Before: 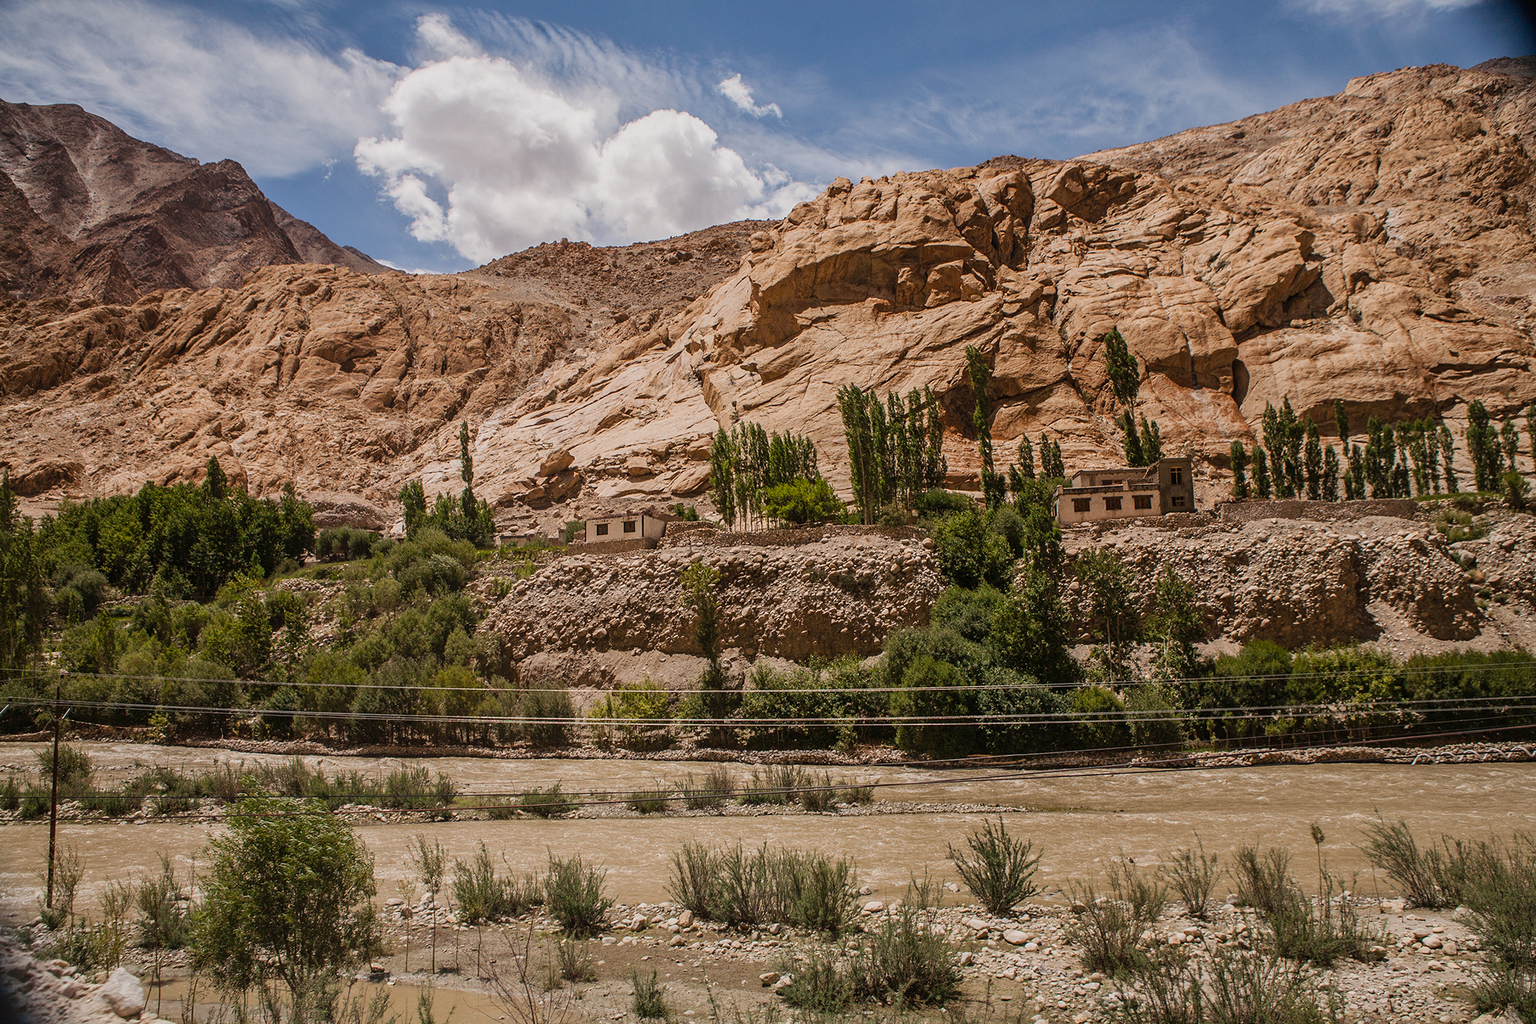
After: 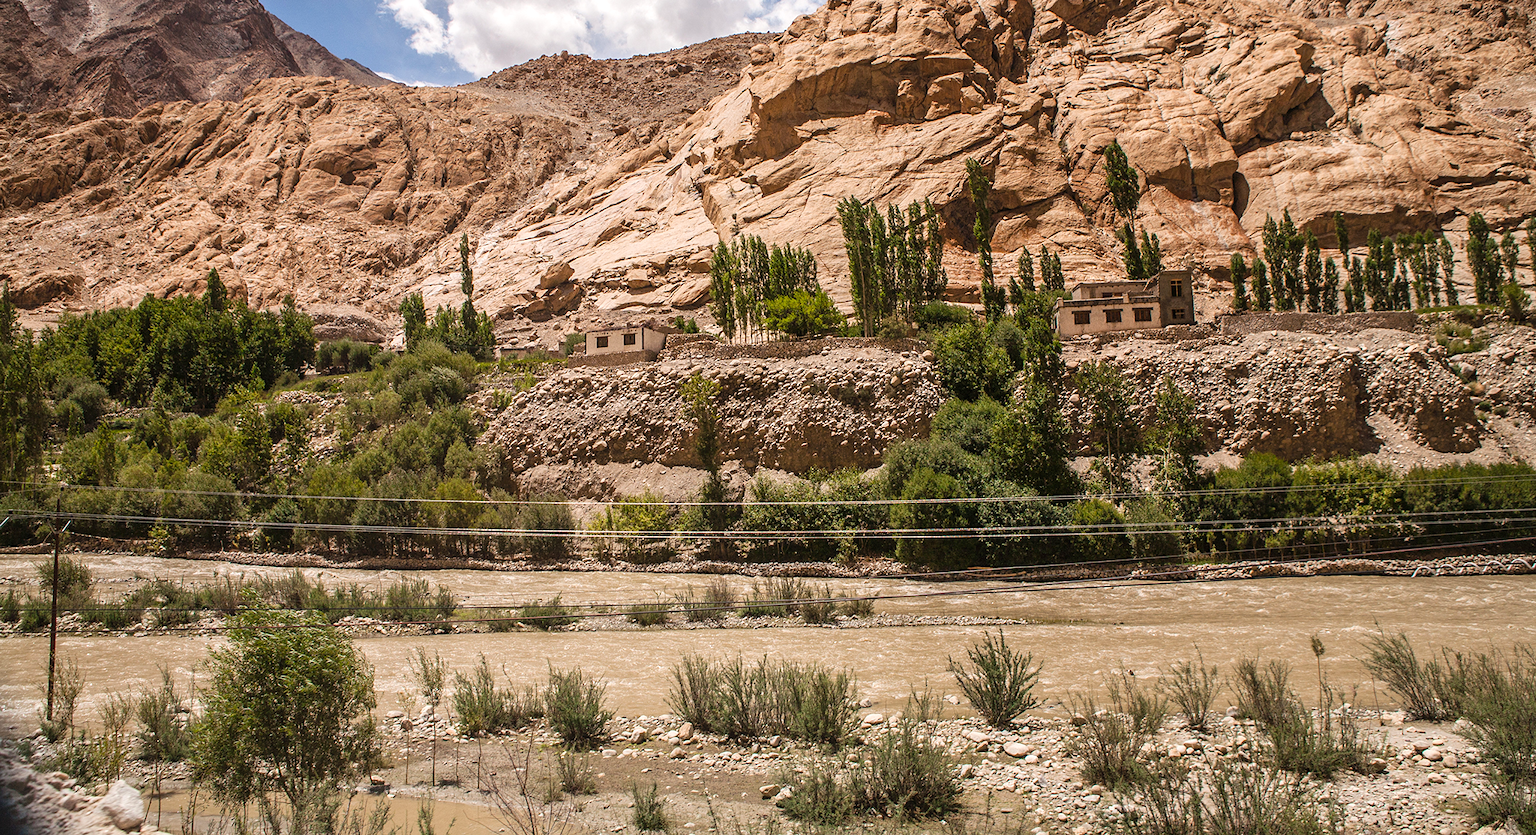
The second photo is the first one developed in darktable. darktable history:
exposure: exposure 0.576 EV, compensate exposure bias true, compensate highlight preservation false
crop and rotate: top 18.356%
color zones: curves: ch1 [(0.077, 0.436) (0.25, 0.5) (0.75, 0.5)]
